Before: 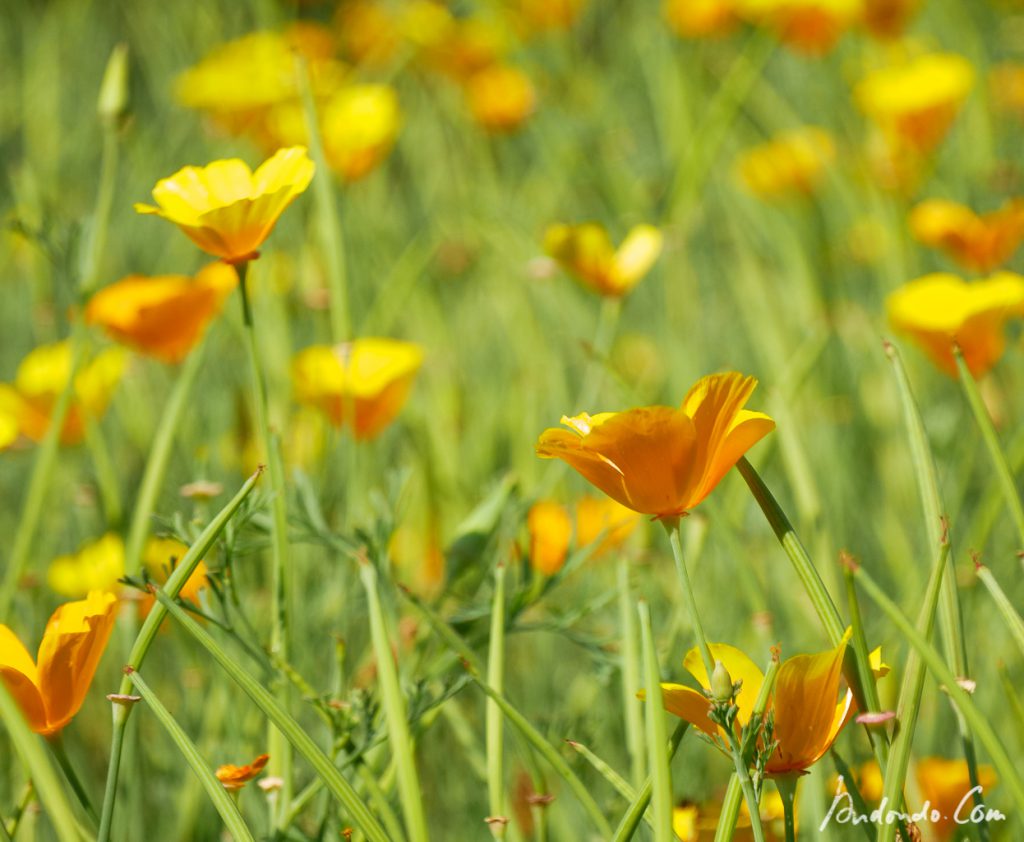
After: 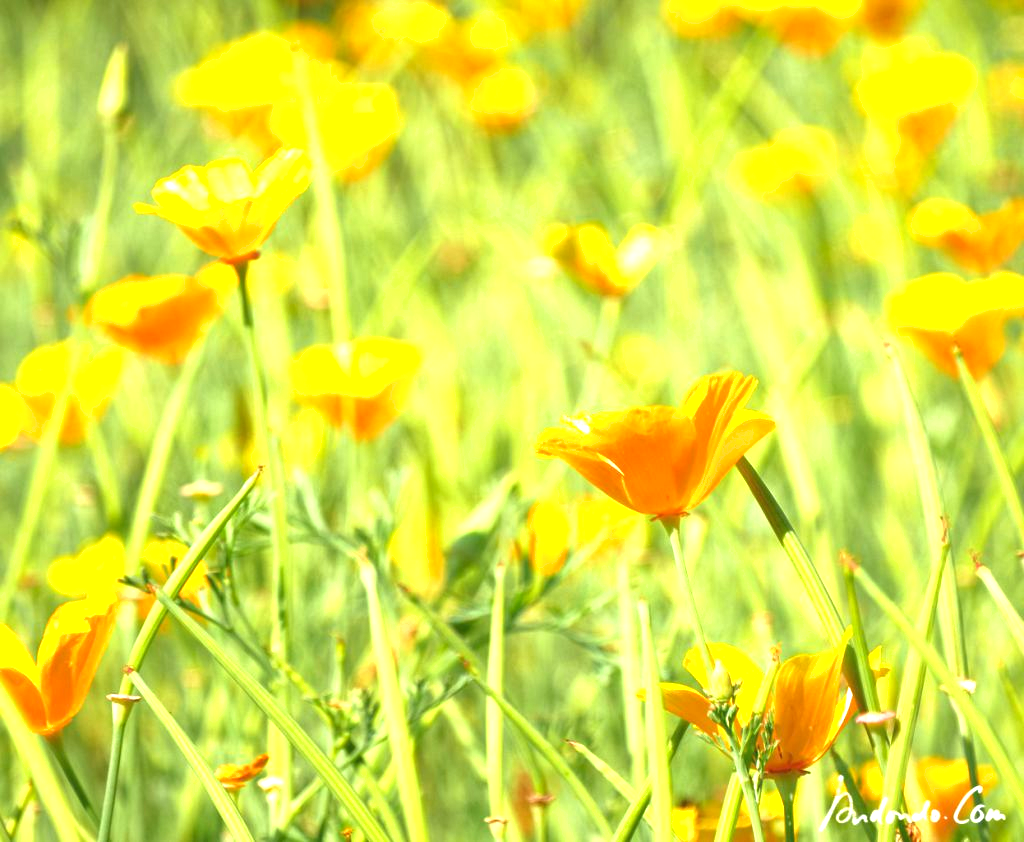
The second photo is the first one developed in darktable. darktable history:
exposure: black level correction 0, exposure 1.381 EV, compensate exposure bias true, compensate highlight preservation false
shadows and highlights: radius 126.3, shadows 21.23, highlights -21.59, highlights color adjustment 40.07%, low approximation 0.01
